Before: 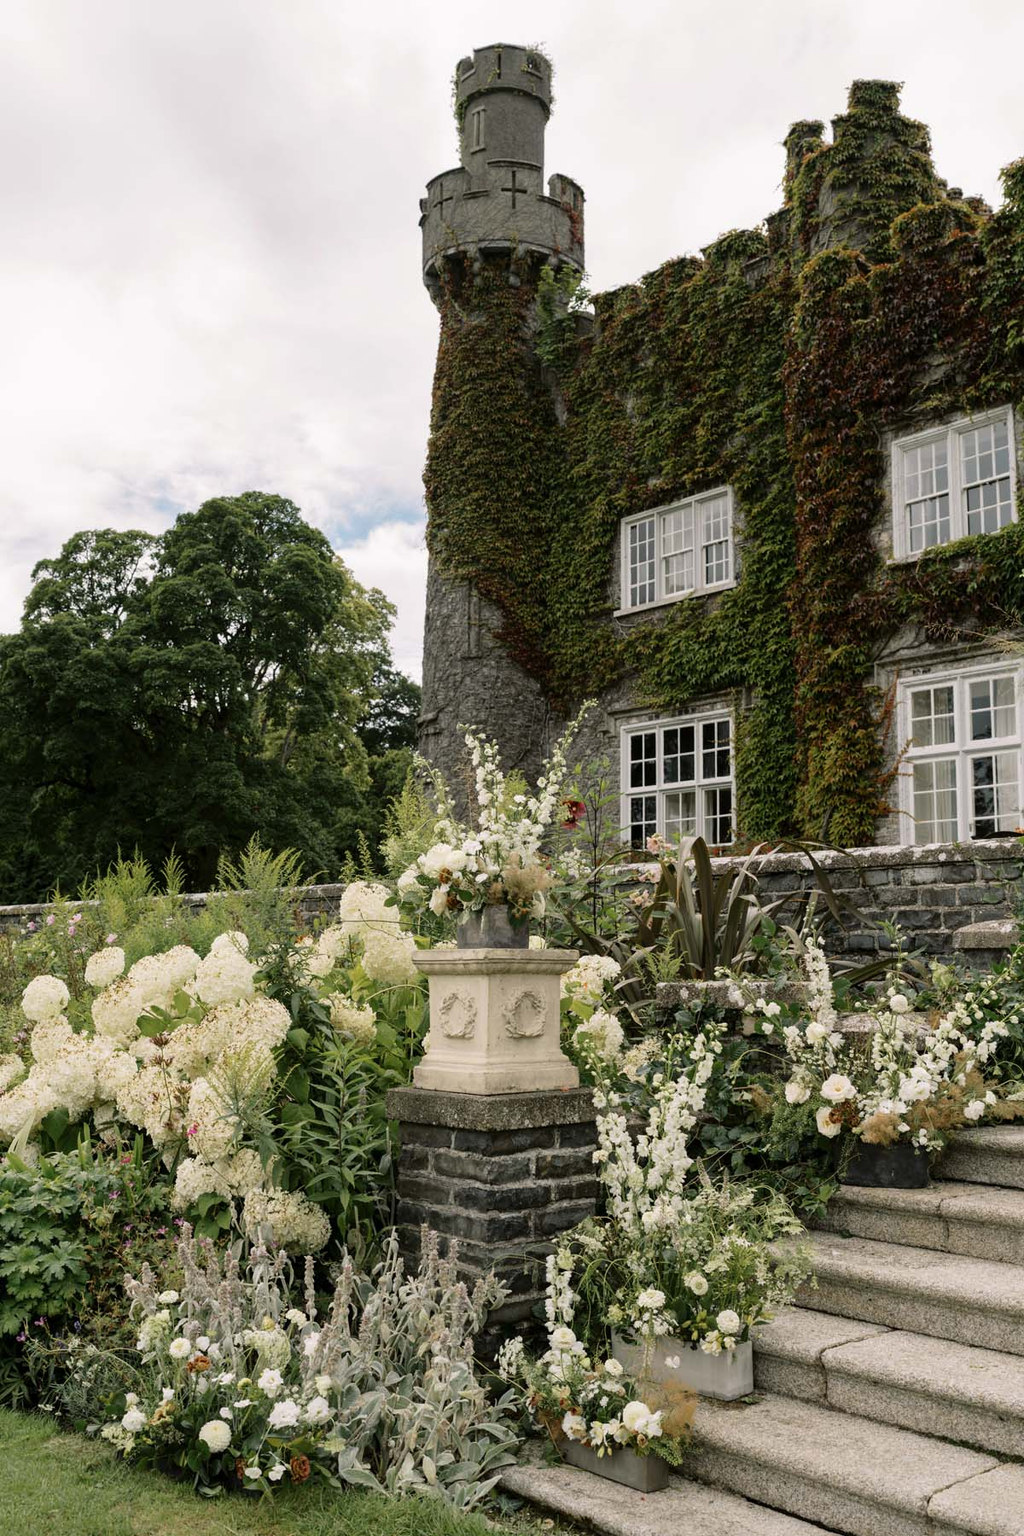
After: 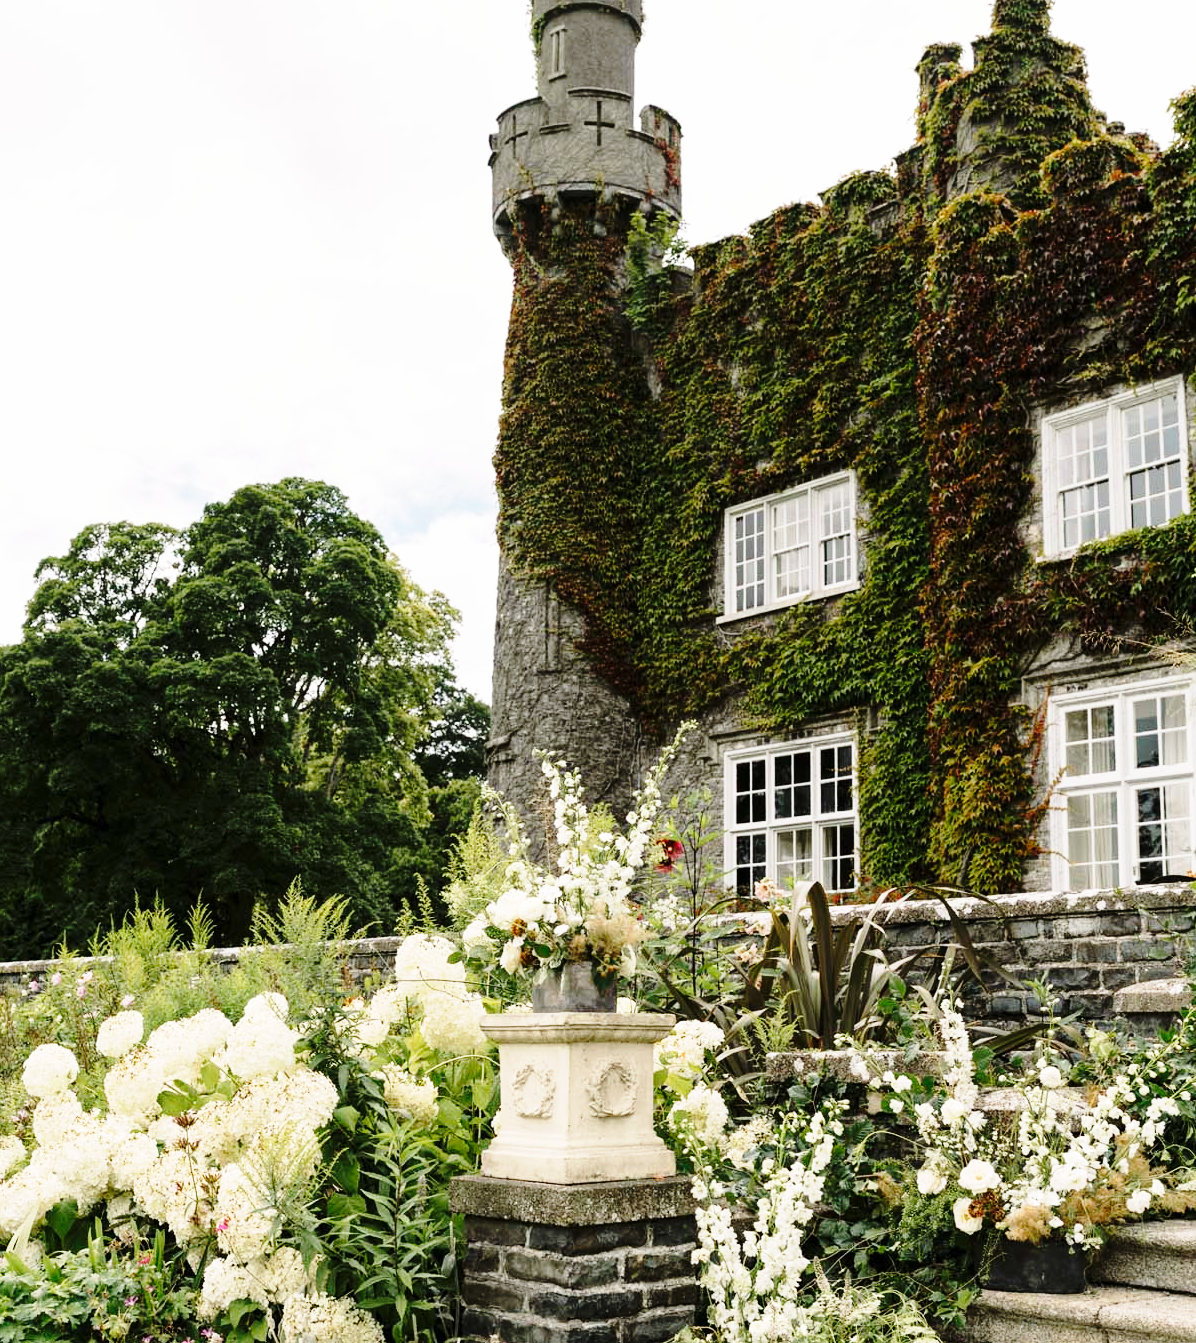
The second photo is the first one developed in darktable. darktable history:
crop: left 0.262%, top 5.531%, bottom 19.828%
base curve: curves: ch0 [(0, 0) (0.028, 0.03) (0.105, 0.232) (0.387, 0.748) (0.754, 0.968) (1, 1)], preserve colors none
